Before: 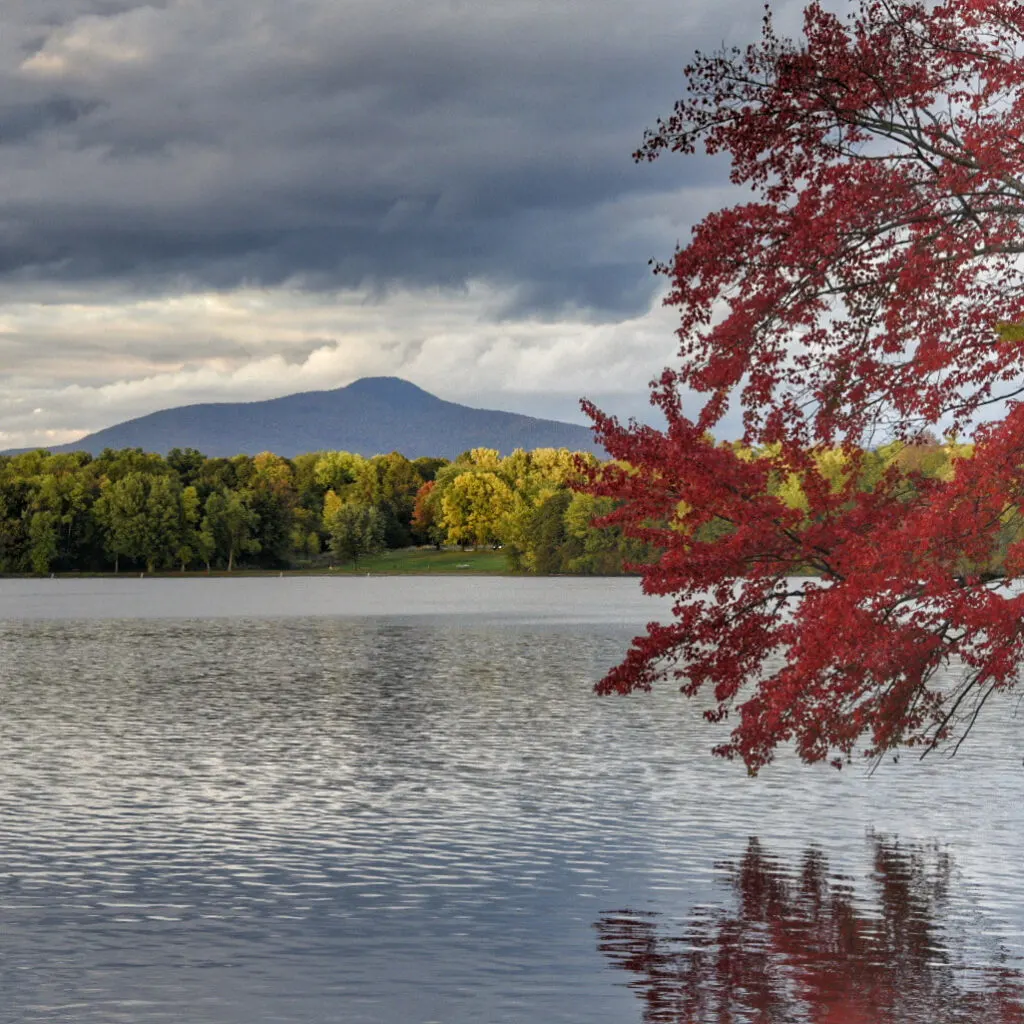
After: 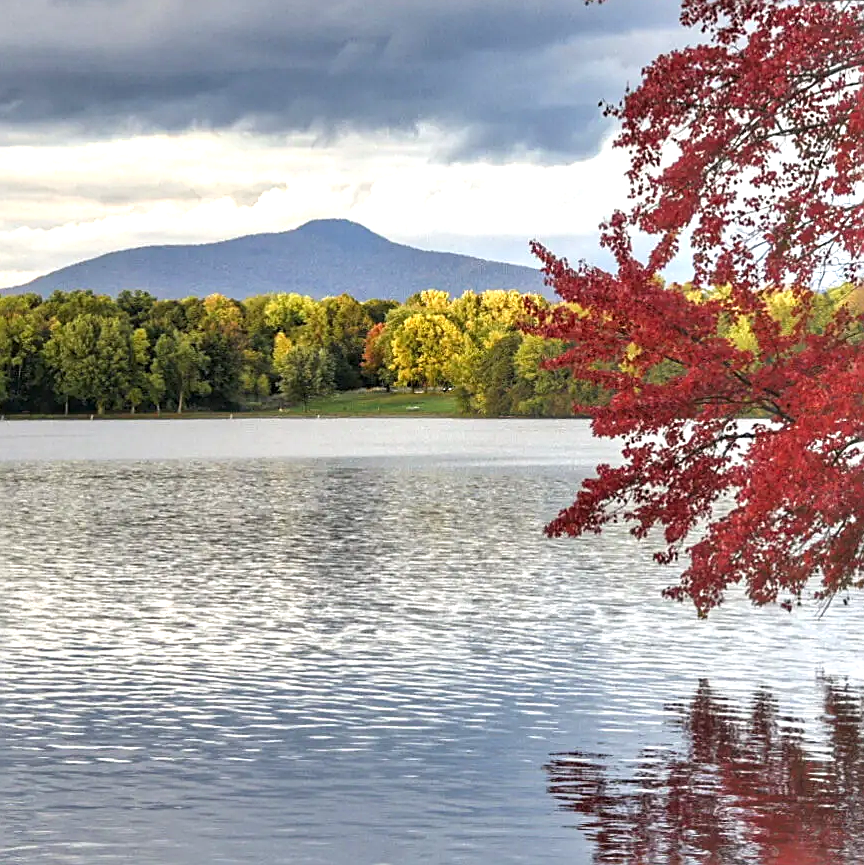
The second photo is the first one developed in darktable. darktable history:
exposure: exposure 0.942 EV, compensate highlight preservation false
sharpen: on, module defaults
crop and rotate: left 4.918%, top 15.514%, right 10.672%
